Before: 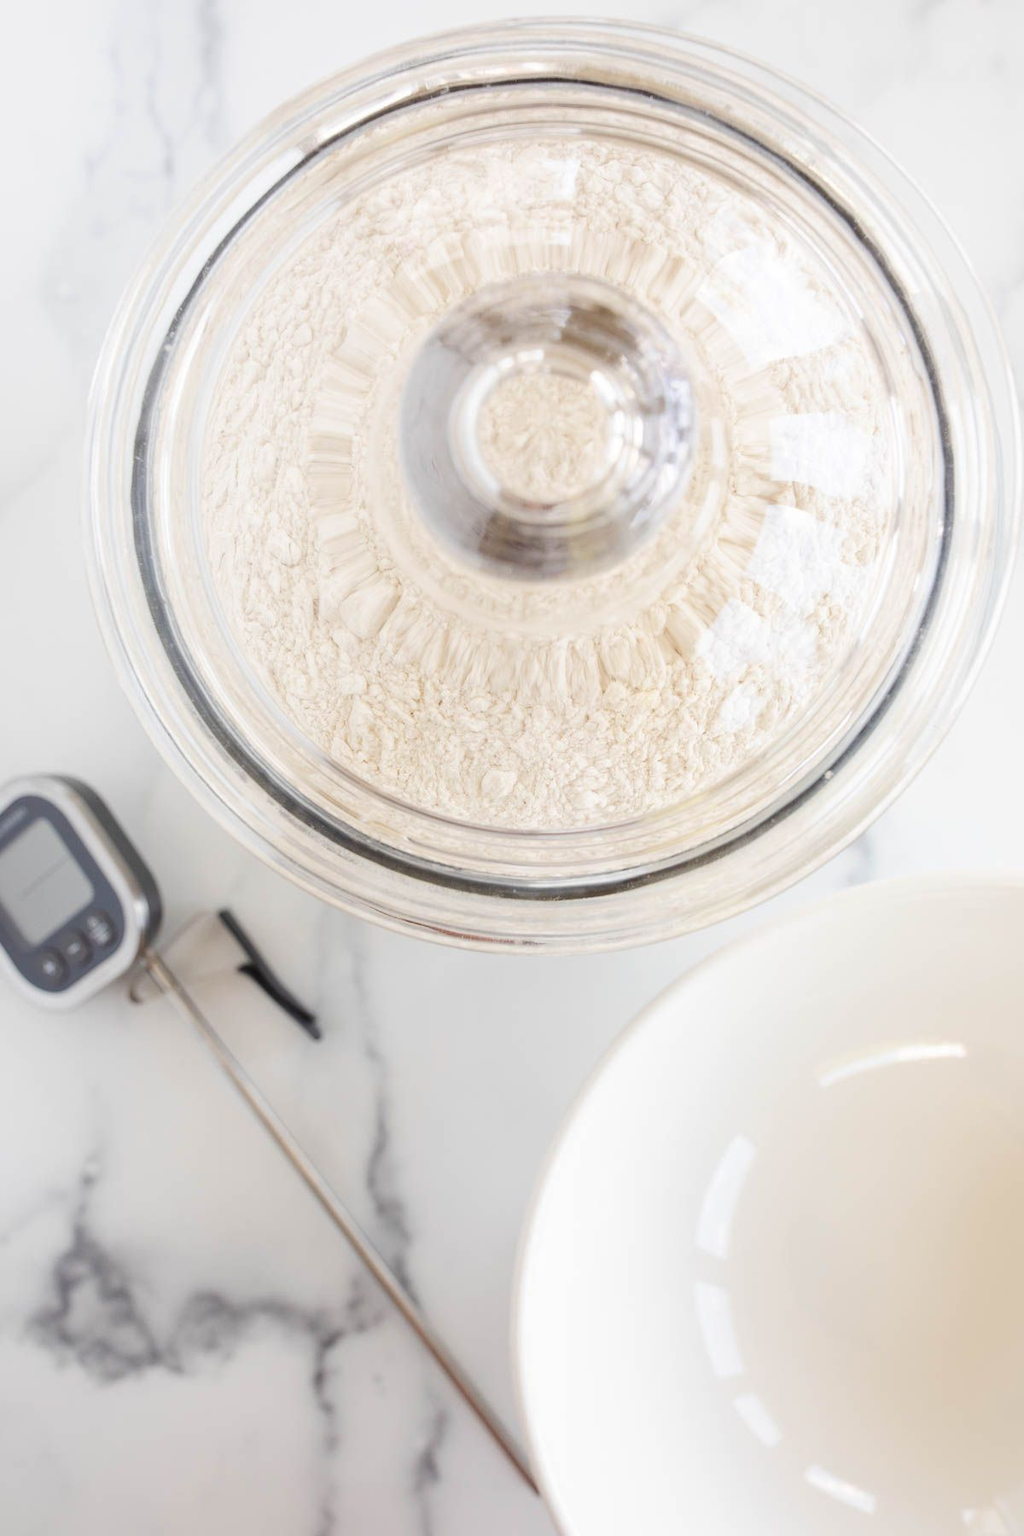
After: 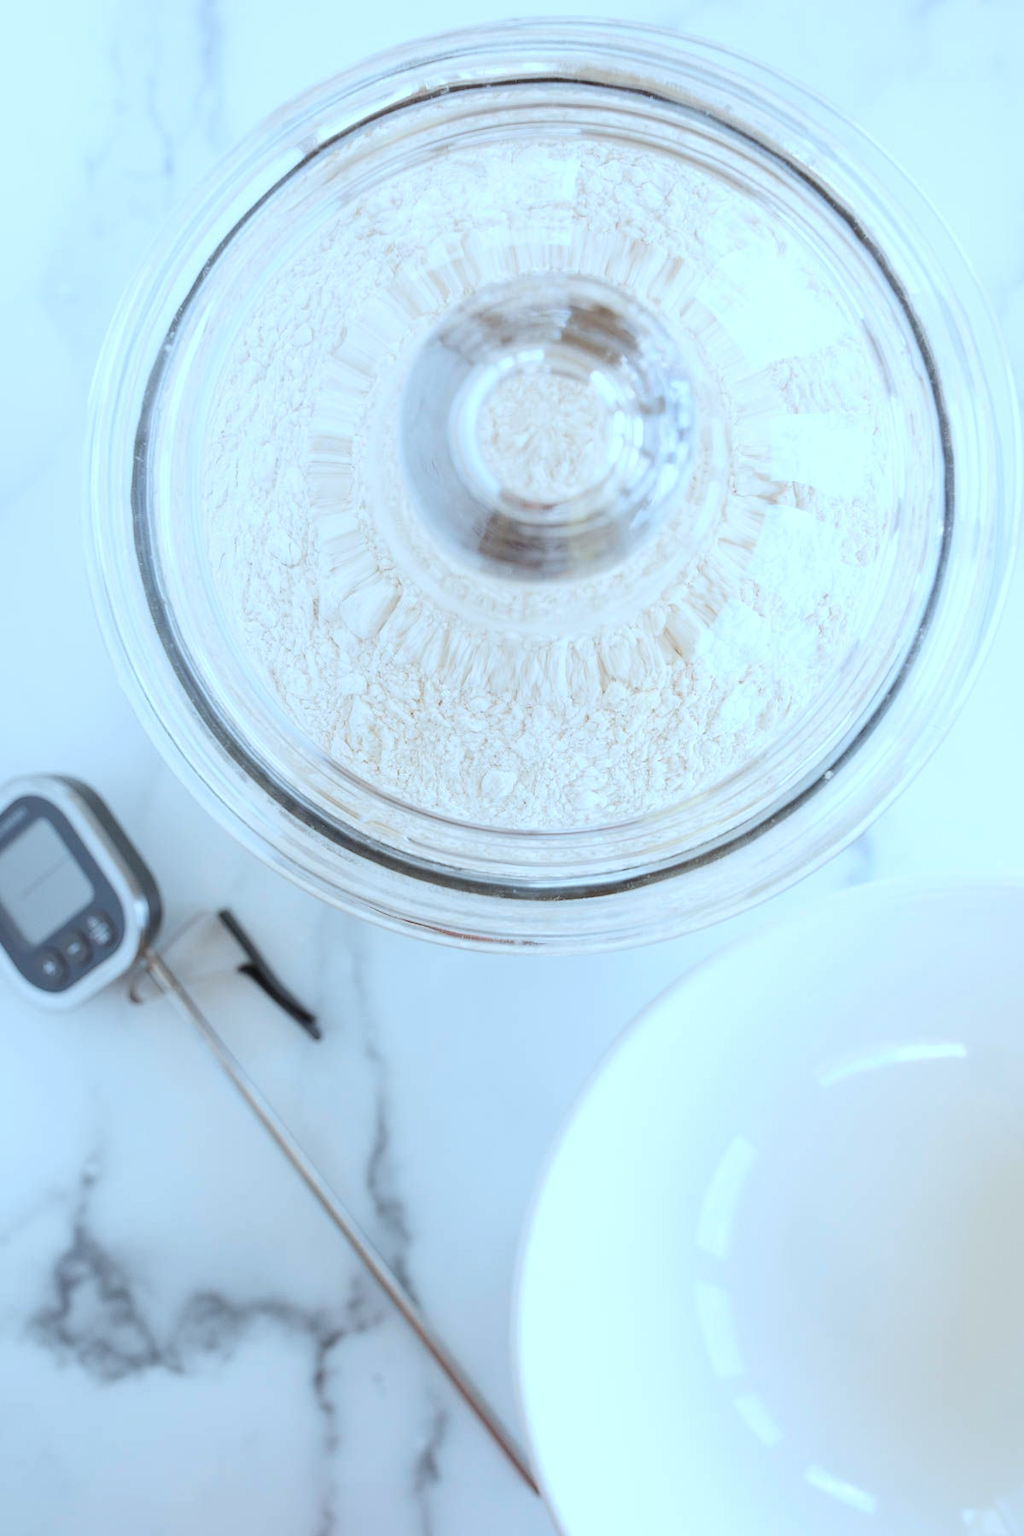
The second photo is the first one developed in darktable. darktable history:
color correction: highlights a* -9.72, highlights b* -21.81
